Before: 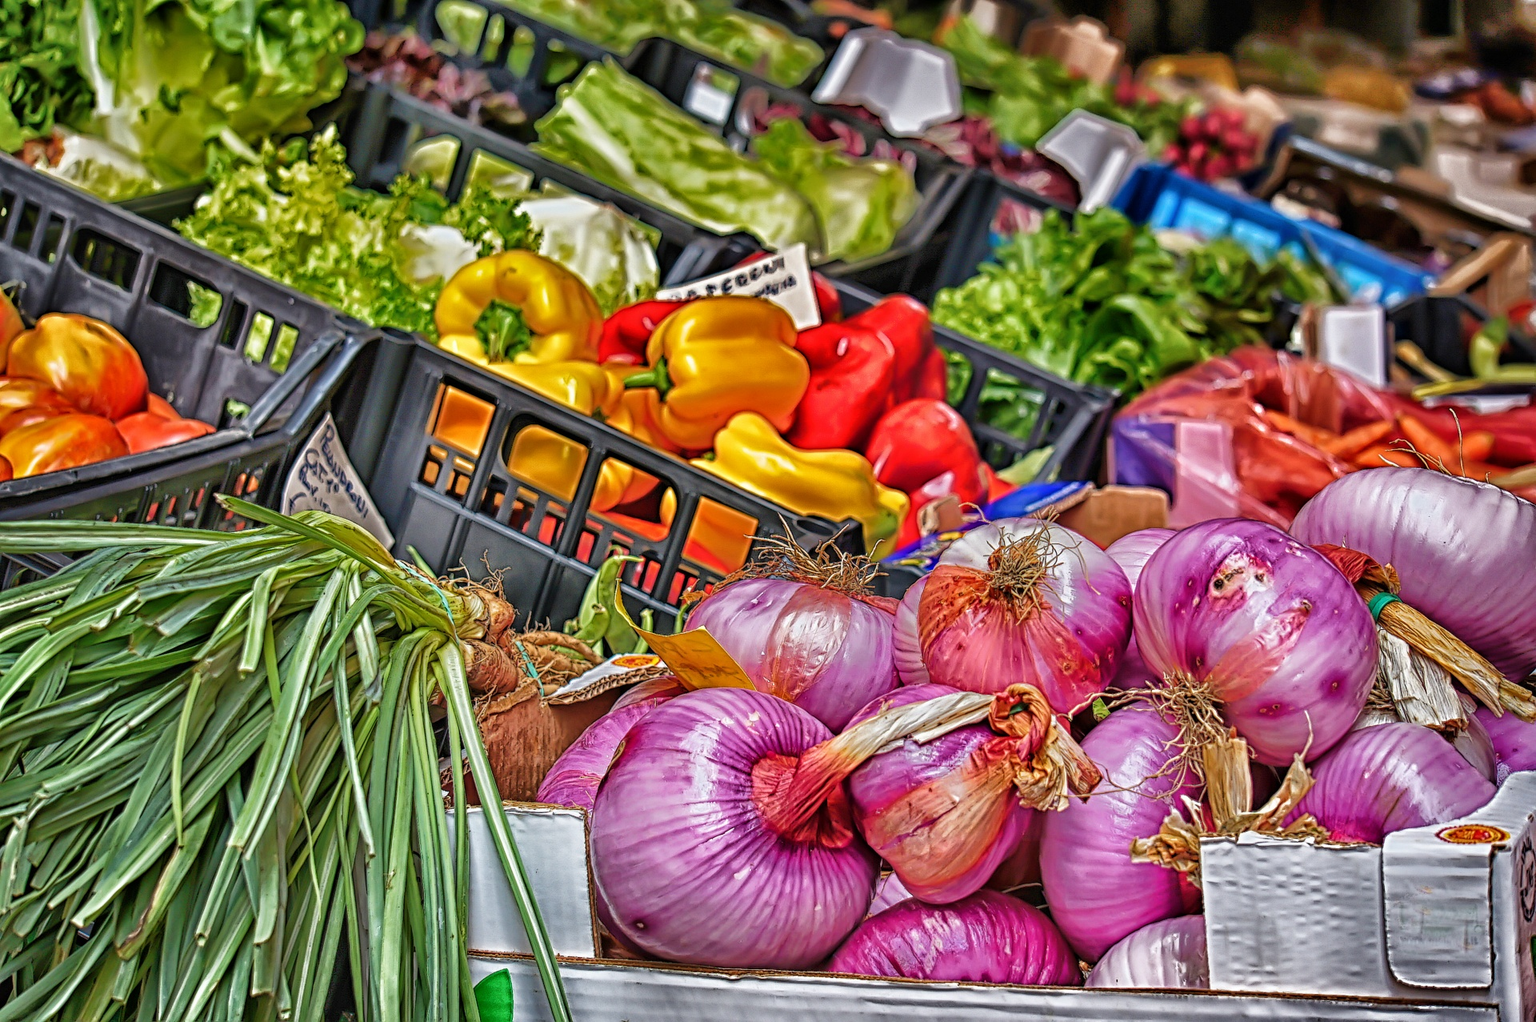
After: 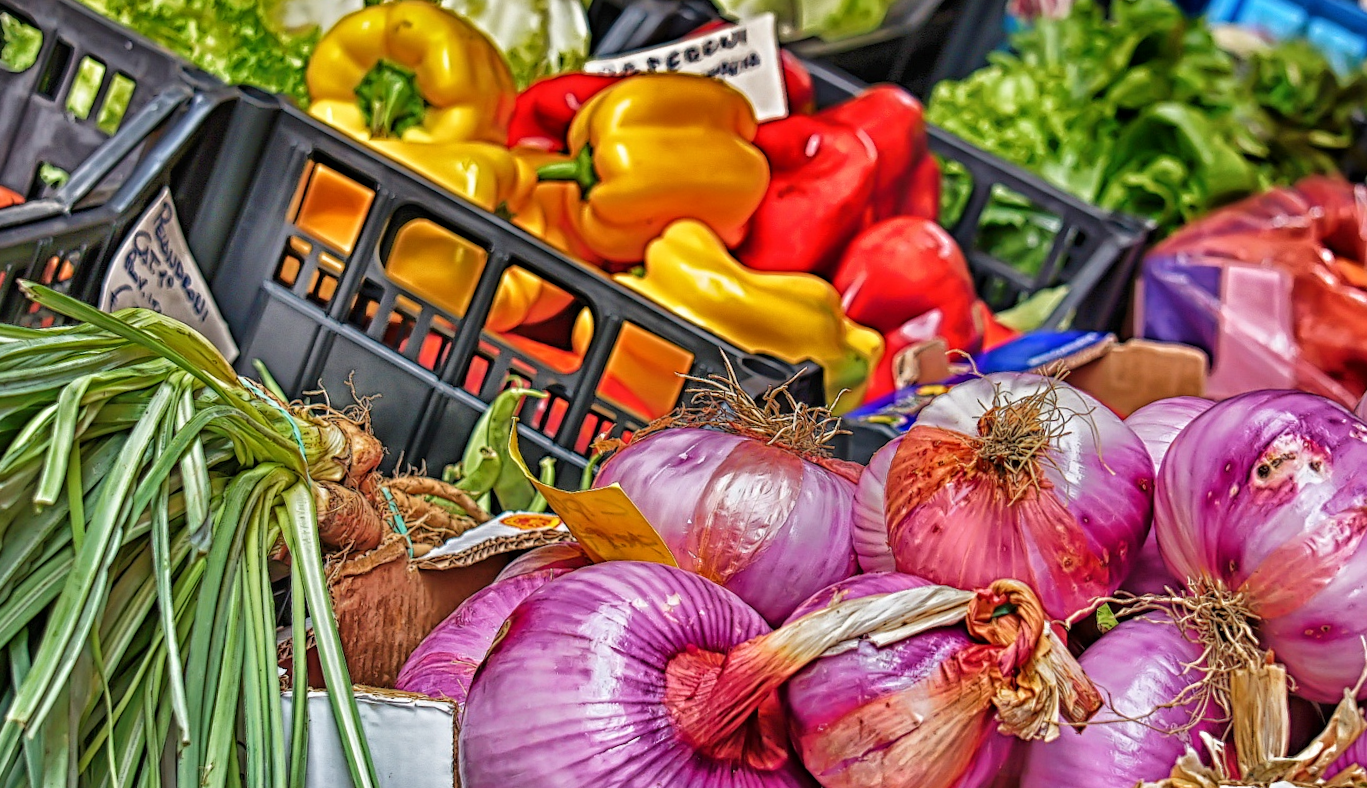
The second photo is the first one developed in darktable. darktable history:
local contrast: mode bilateral grid, contrast 16, coarseness 35, detail 106%, midtone range 0.2
crop and rotate: angle -3.6°, left 9.79%, top 20.548%, right 12.427%, bottom 11.977%
